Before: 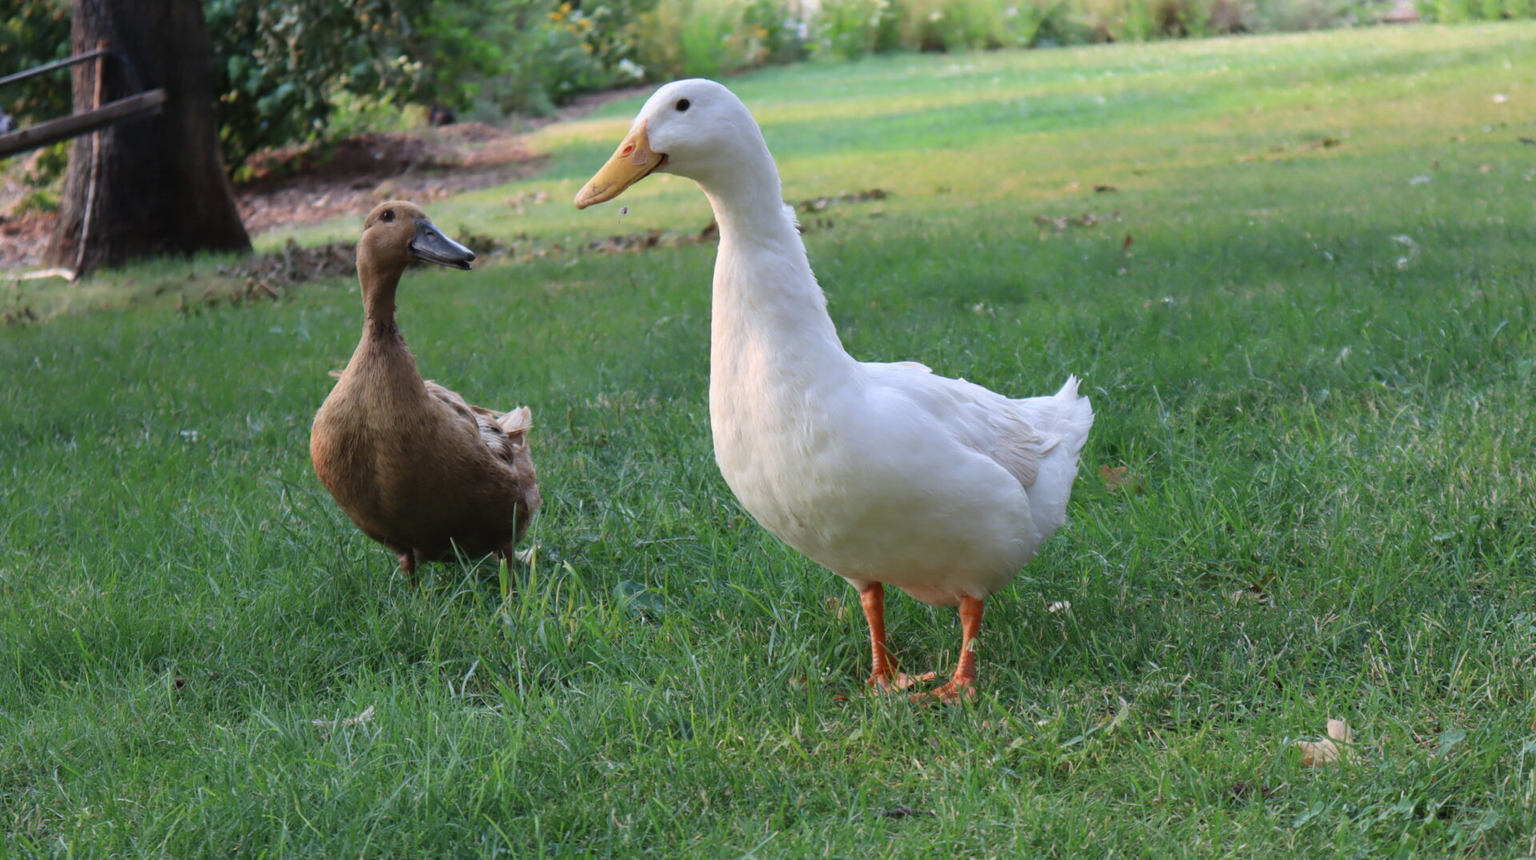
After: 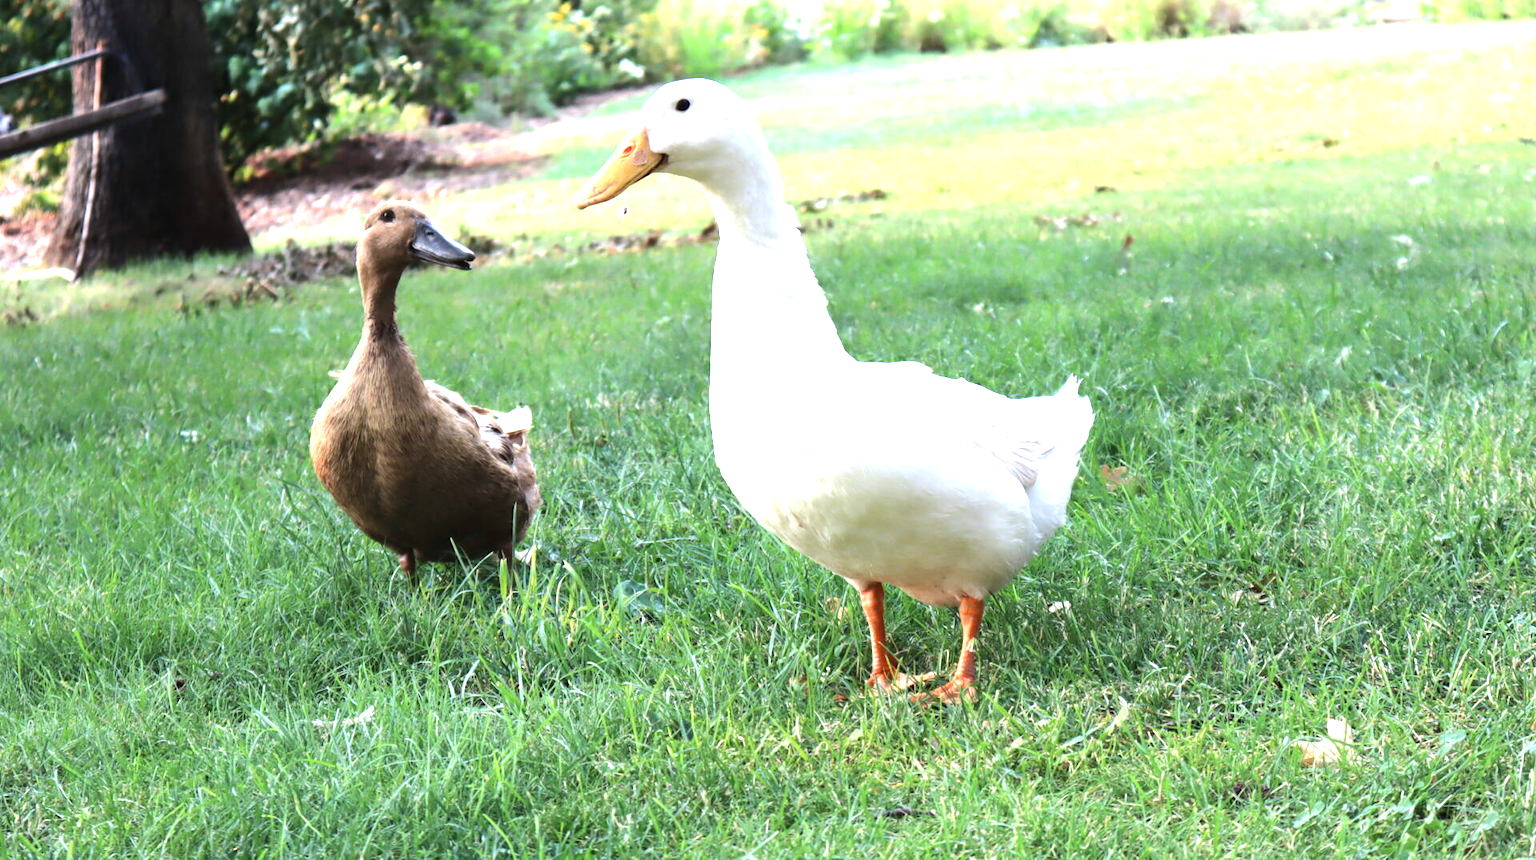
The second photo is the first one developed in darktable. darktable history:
exposure: black level correction 0.001, exposure 1.05 EV, compensate exposure bias true, compensate highlight preservation false
tone equalizer: -8 EV -0.75 EV, -7 EV -0.7 EV, -6 EV -0.6 EV, -5 EV -0.4 EV, -3 EV 0.4 EV, -2 EV 0.6 EV, -1 EV 0.7 EV, +0 EV 0.75 EV, edges refinement/feathering 500, mask exposure compensation -1.57 EV, preserve details no
